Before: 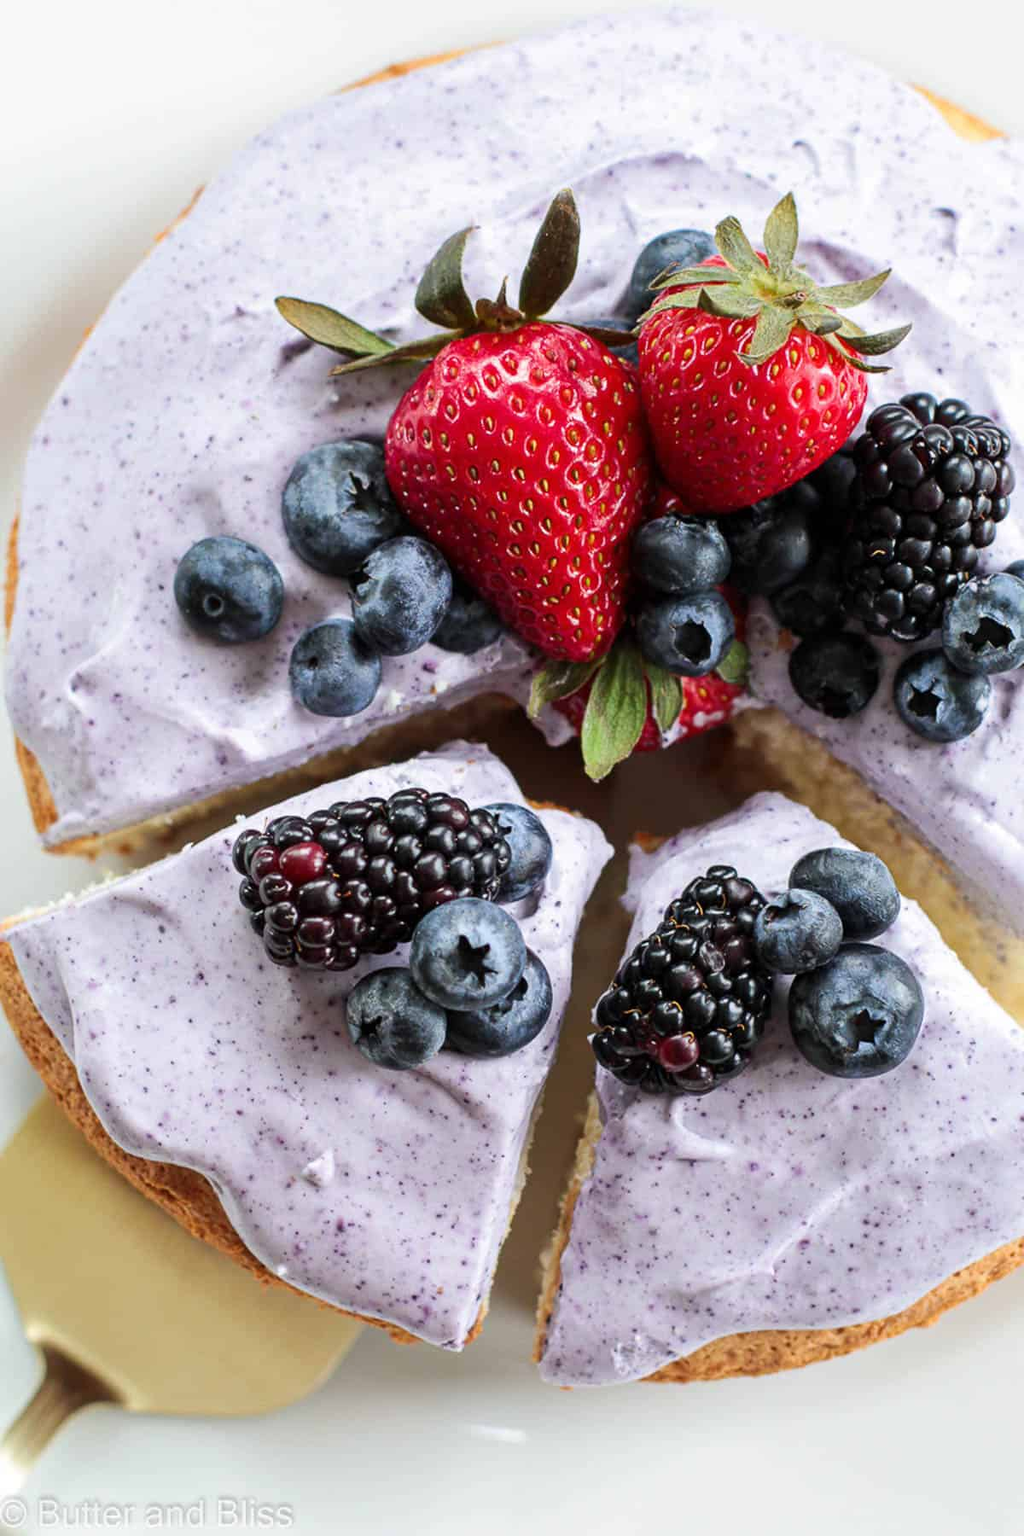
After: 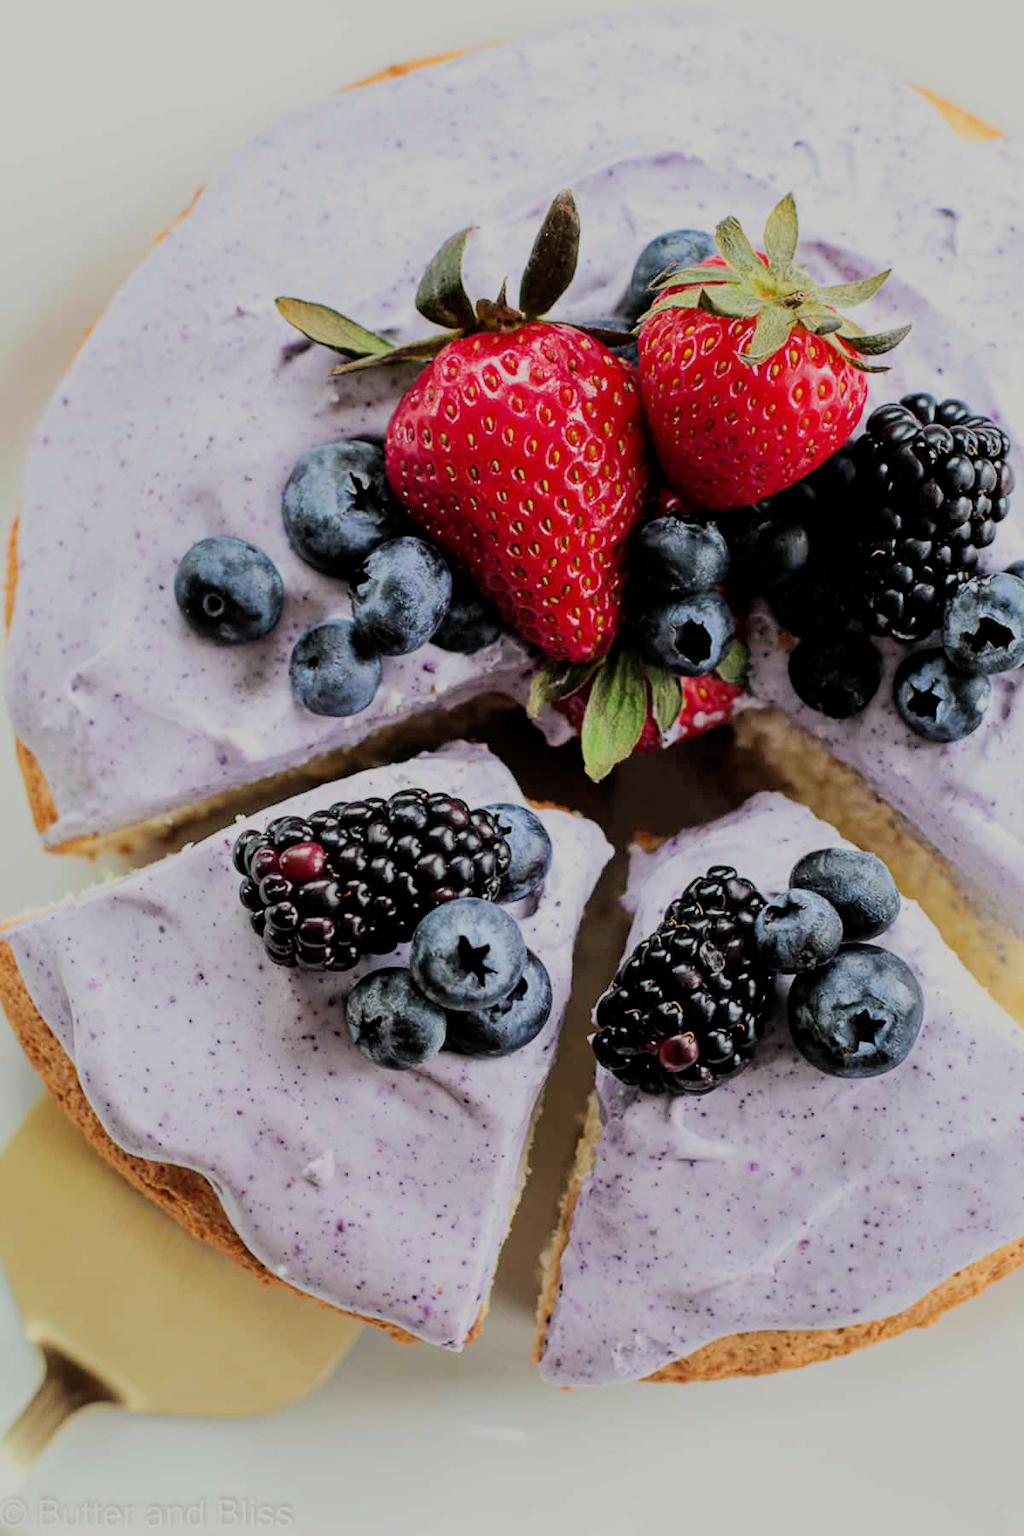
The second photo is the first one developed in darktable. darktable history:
filmic rgb: black relative exposure -6.15 EV, white relative exposure 6.96 EV, hardness 2.23, color science v6 (2022)
color correction: highlights b* 3
